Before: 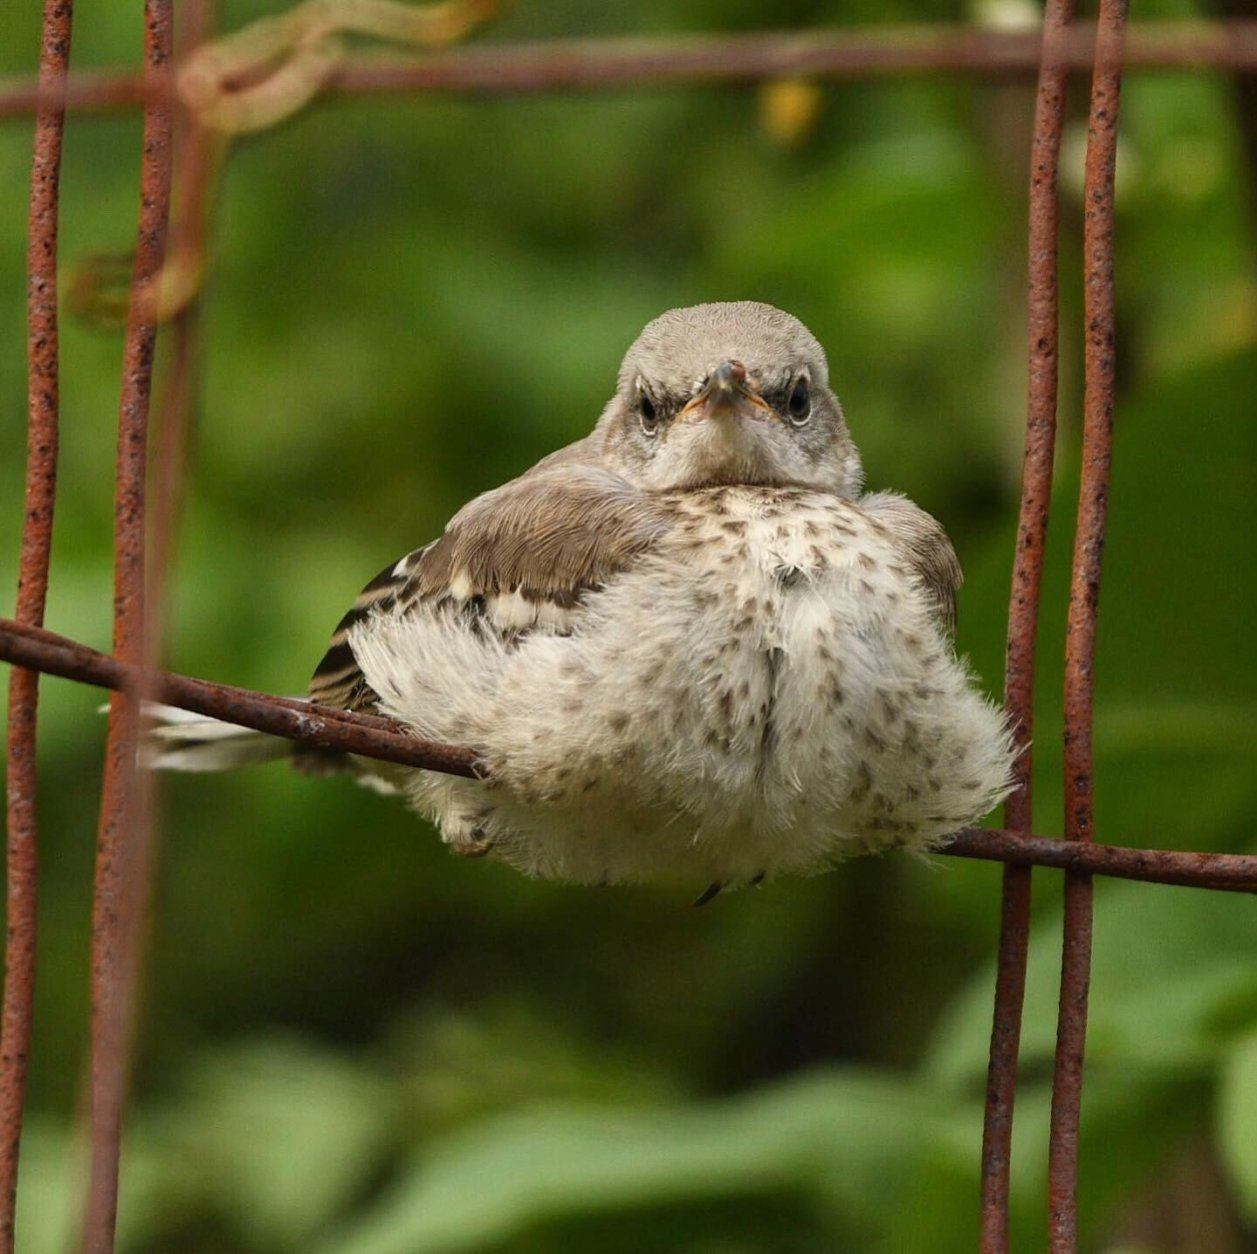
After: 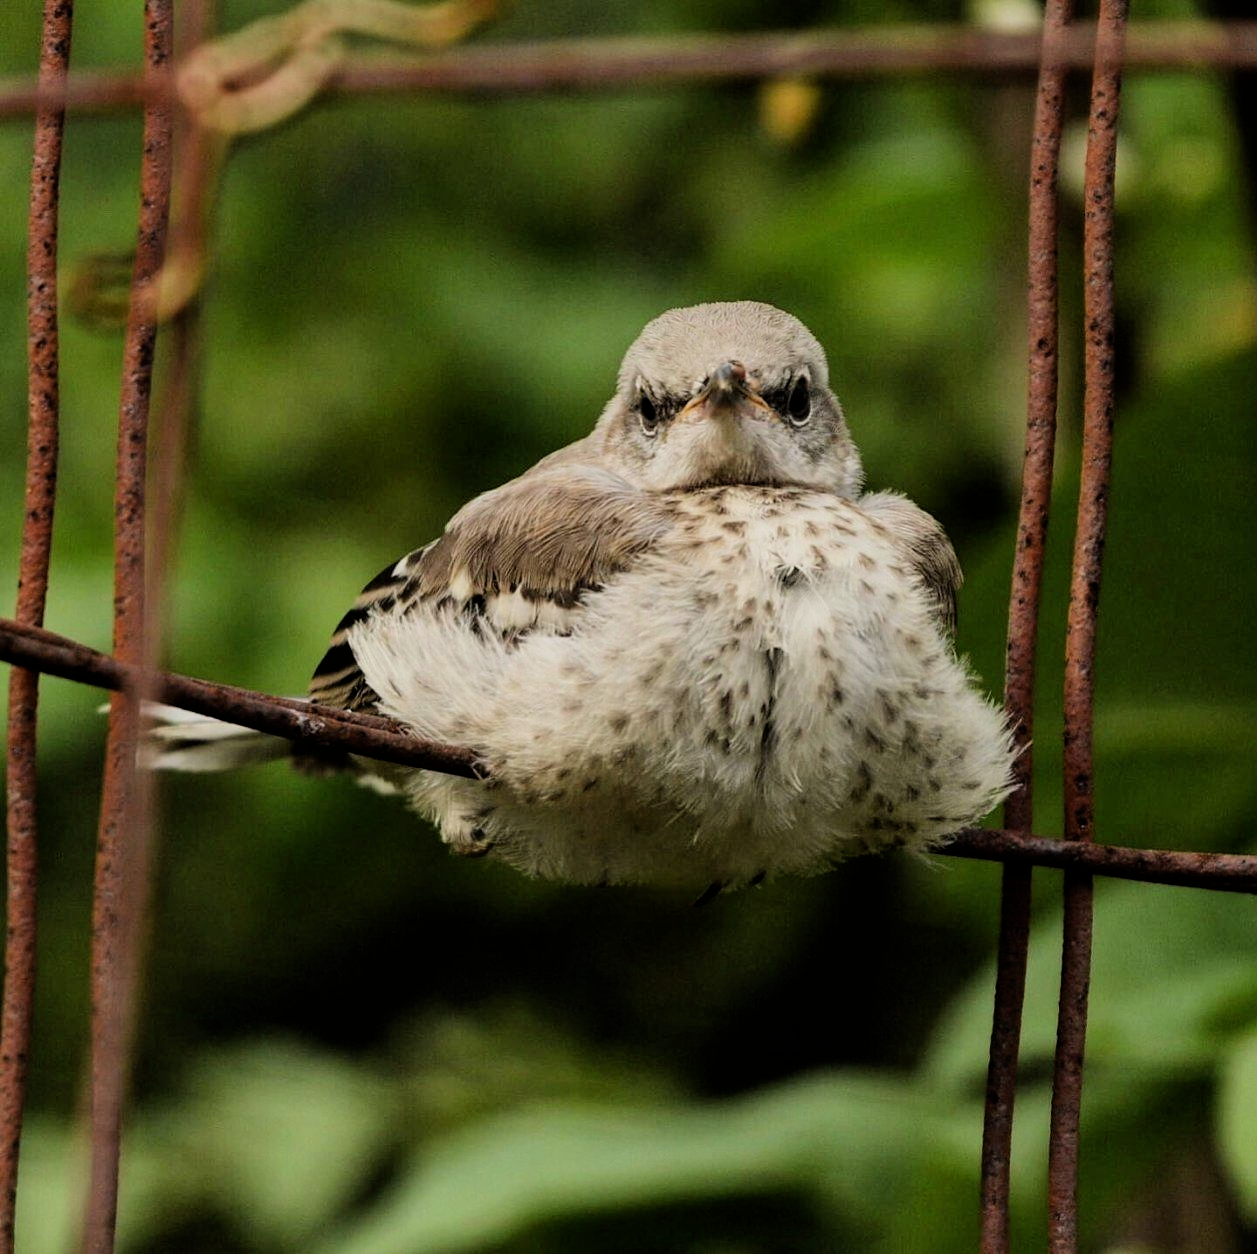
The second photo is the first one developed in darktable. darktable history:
rgb curve: mode RGB, independent channels
filmic rgb: black relative exposure -5 EV, hardness 2.88, contrast 1.3
